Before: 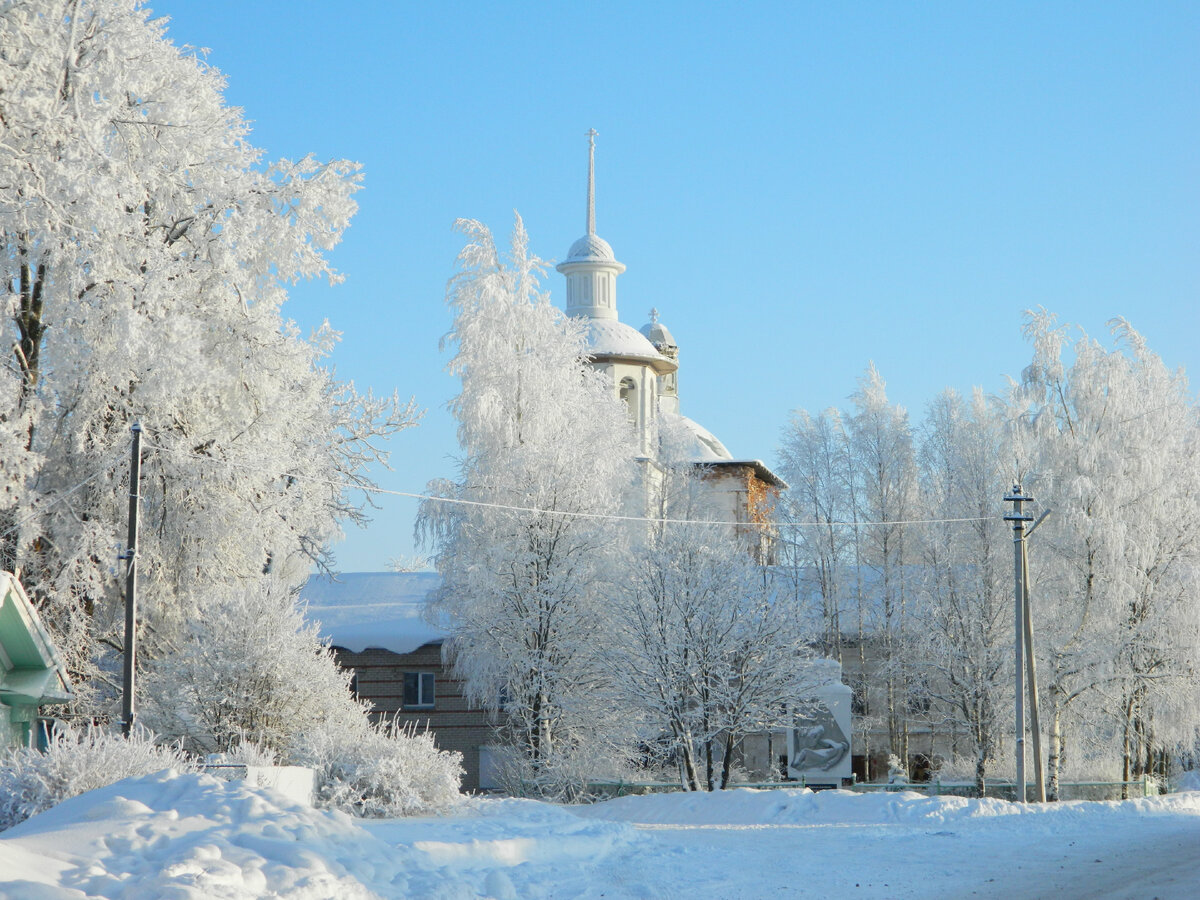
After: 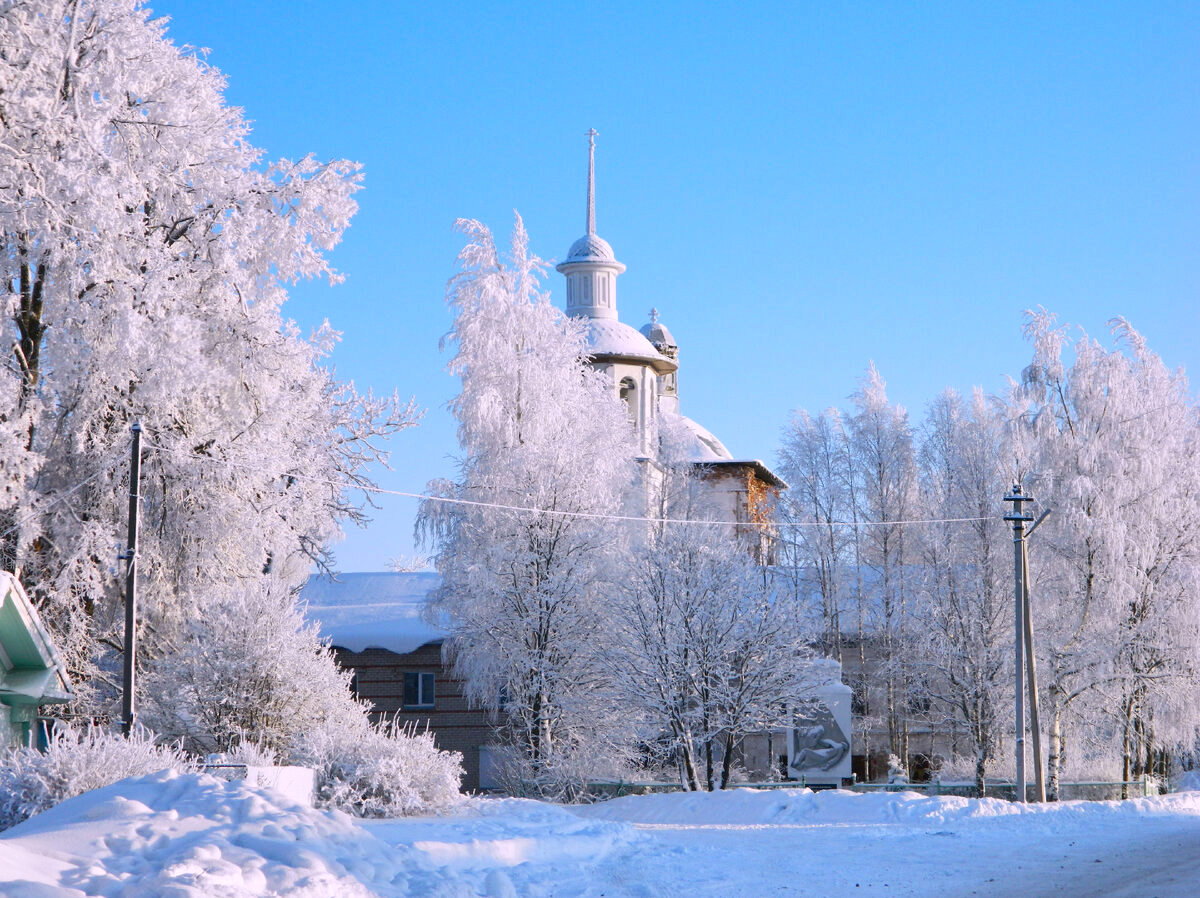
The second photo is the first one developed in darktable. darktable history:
shadows and highlights: radius 133.83, soften with gaussian
contrast brightness saturation: contrast 0.15, brightness -0.01, saturation 0.1
crop: top 0.05%, bottom 0.098%
white balance: red 1.066, blue 1.119
